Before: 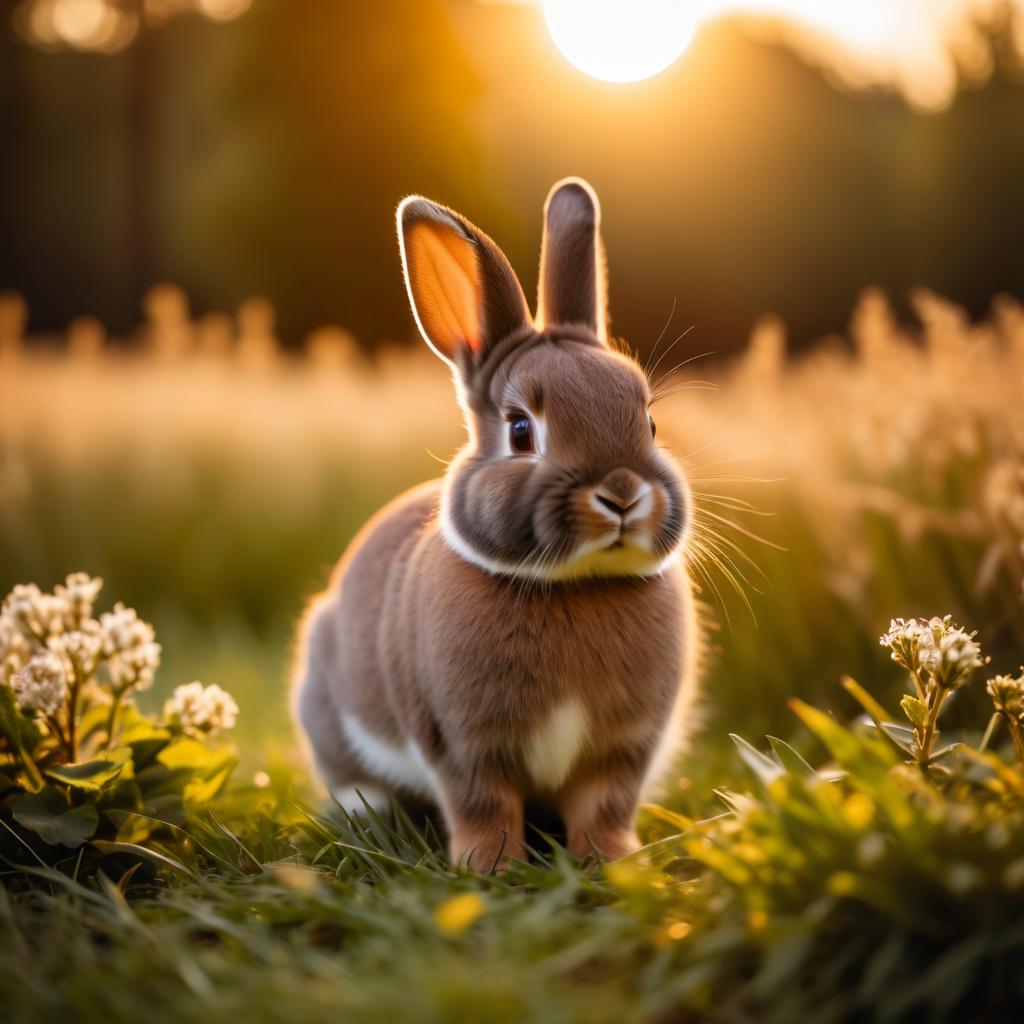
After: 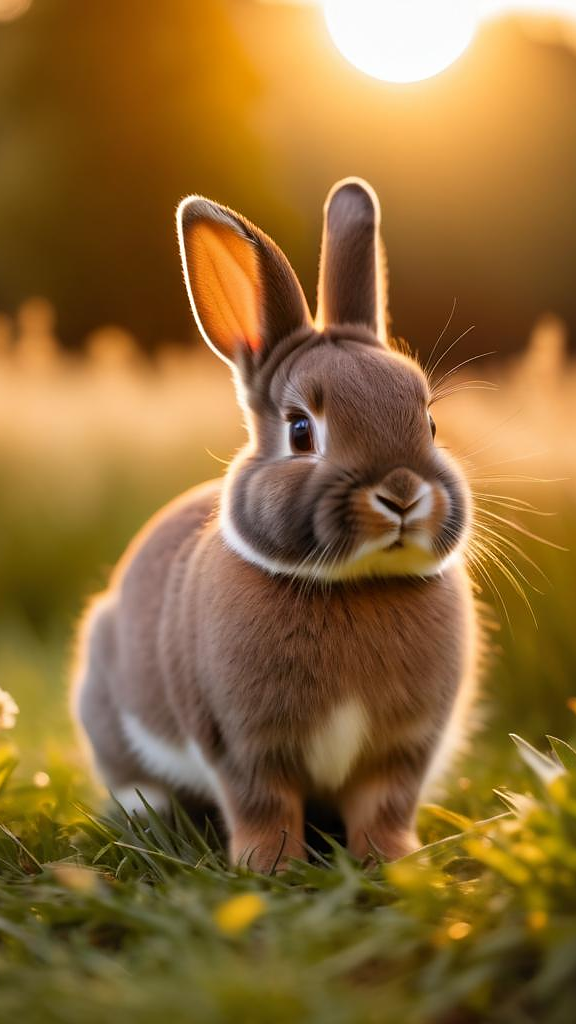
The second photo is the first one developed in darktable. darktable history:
crop: left 21.496%, right 22.254%
sharpen: radius 0.969, amount 0.604
